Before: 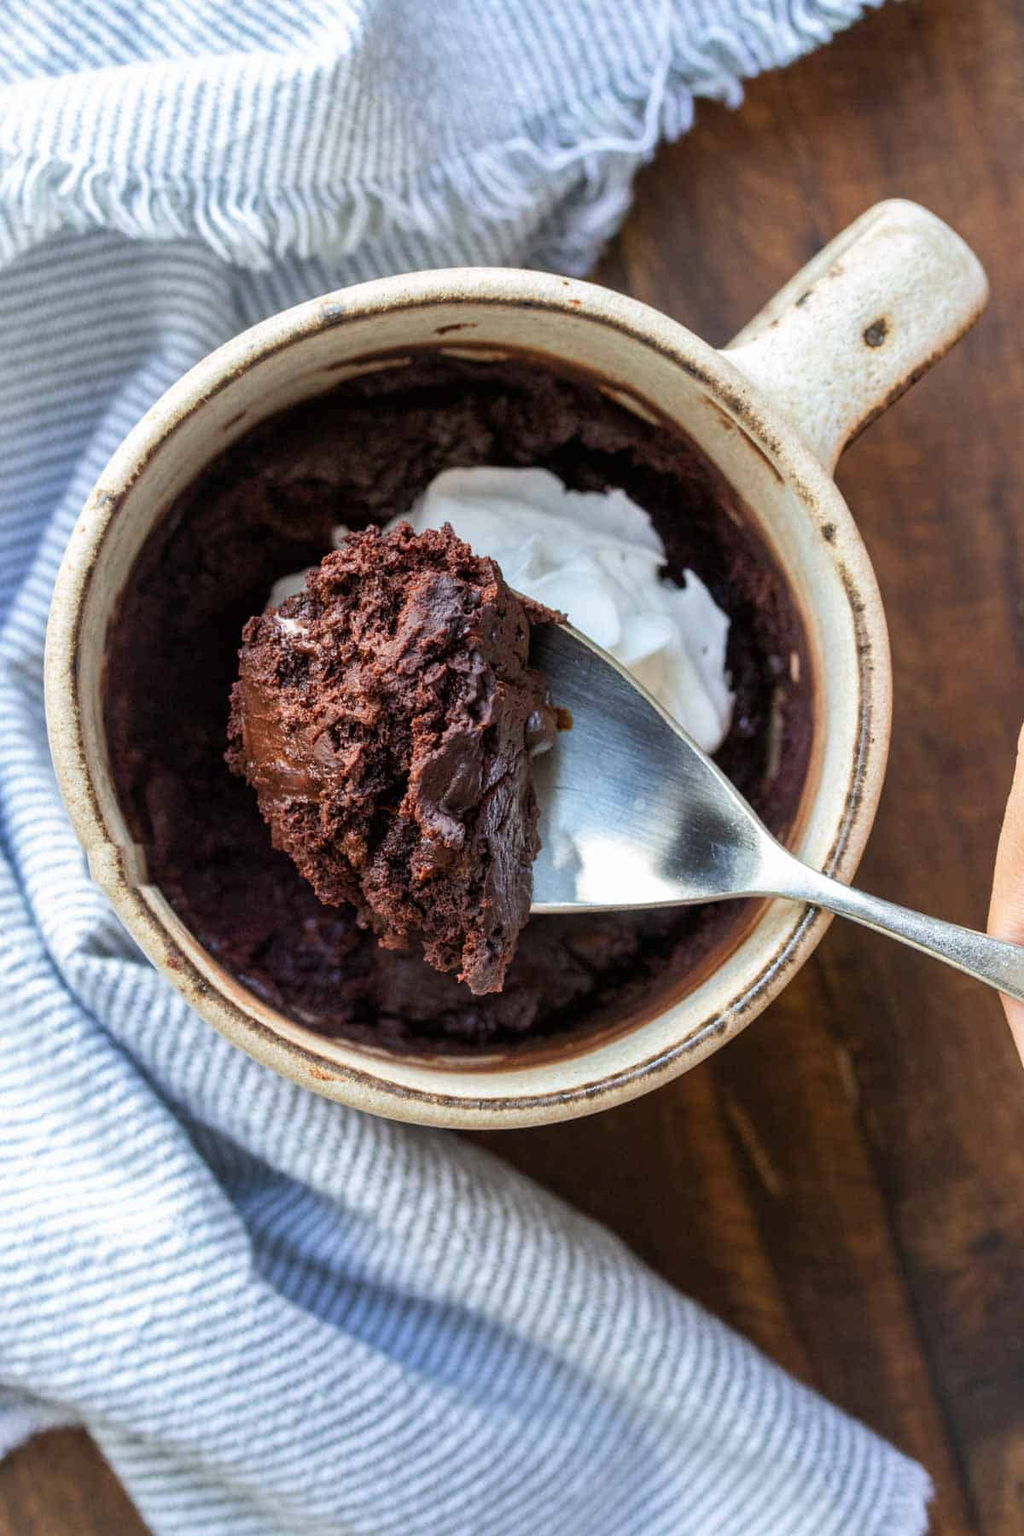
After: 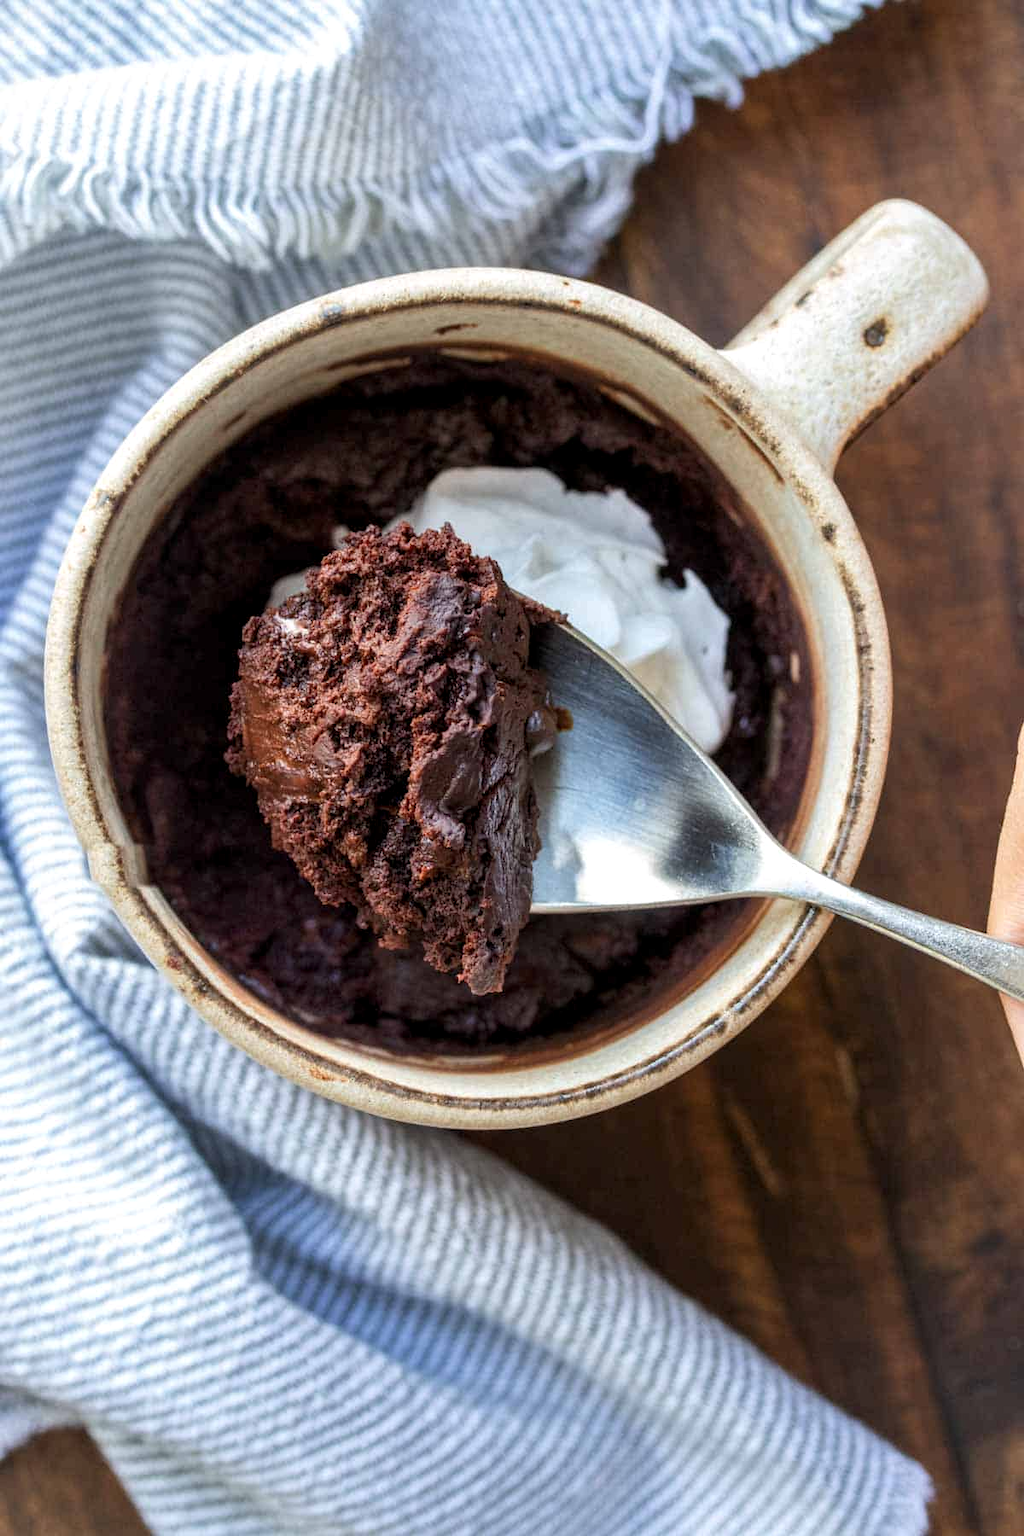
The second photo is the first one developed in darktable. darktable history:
local contrast: highlights 102%, shadows 101%, detail 119%, midtone range 0.2
